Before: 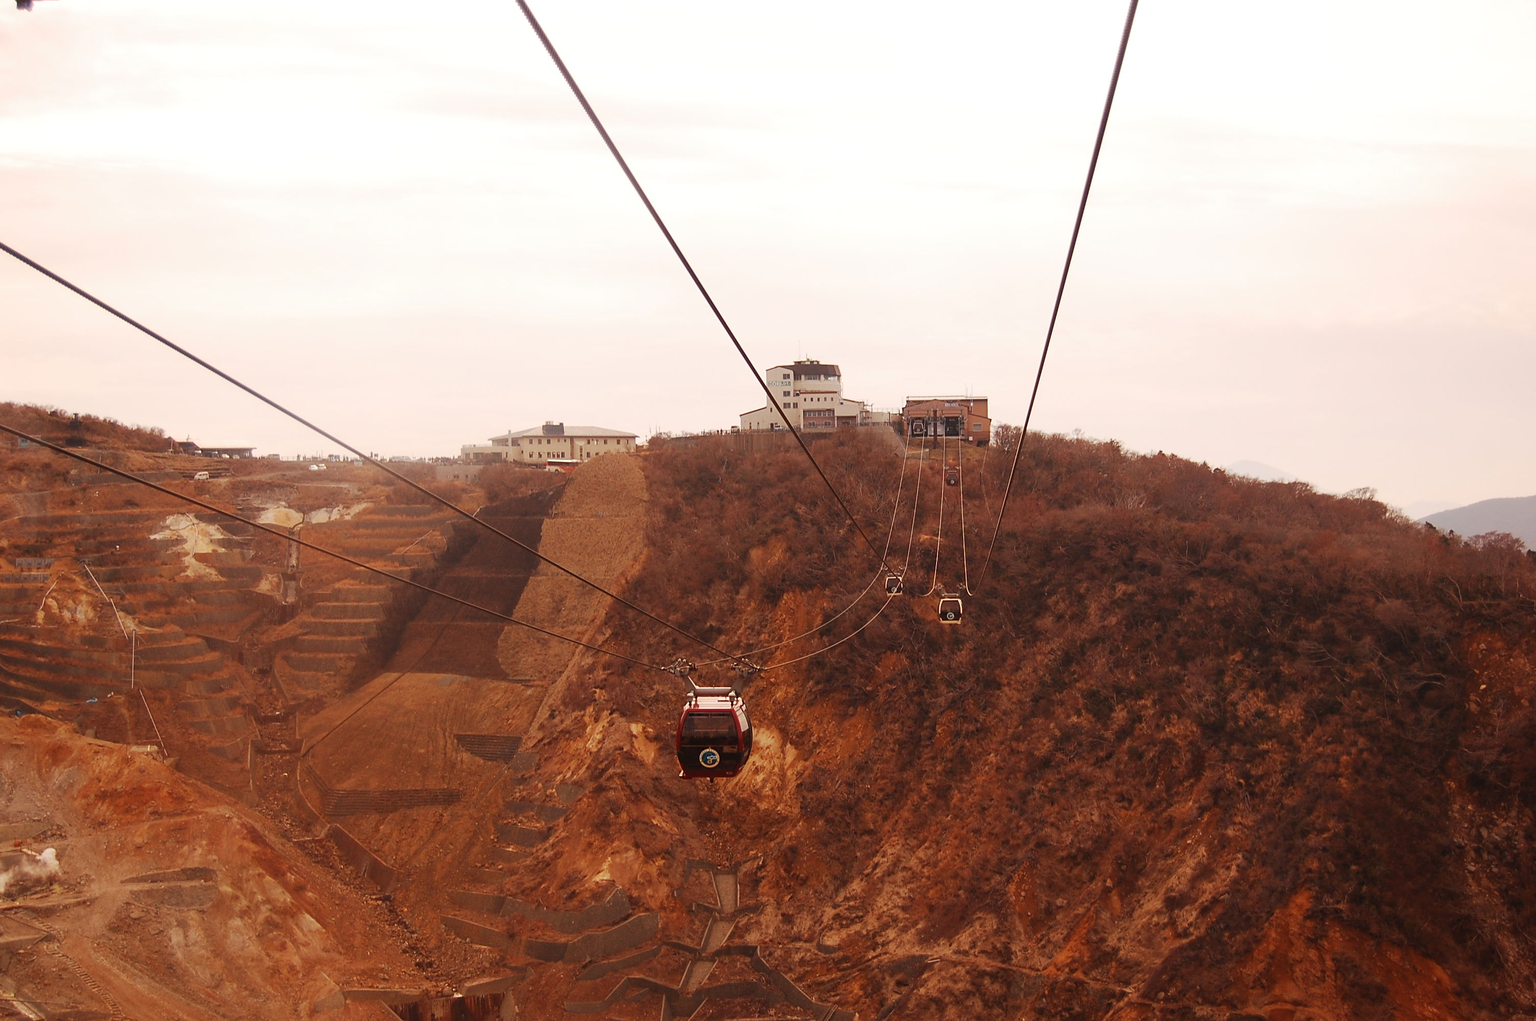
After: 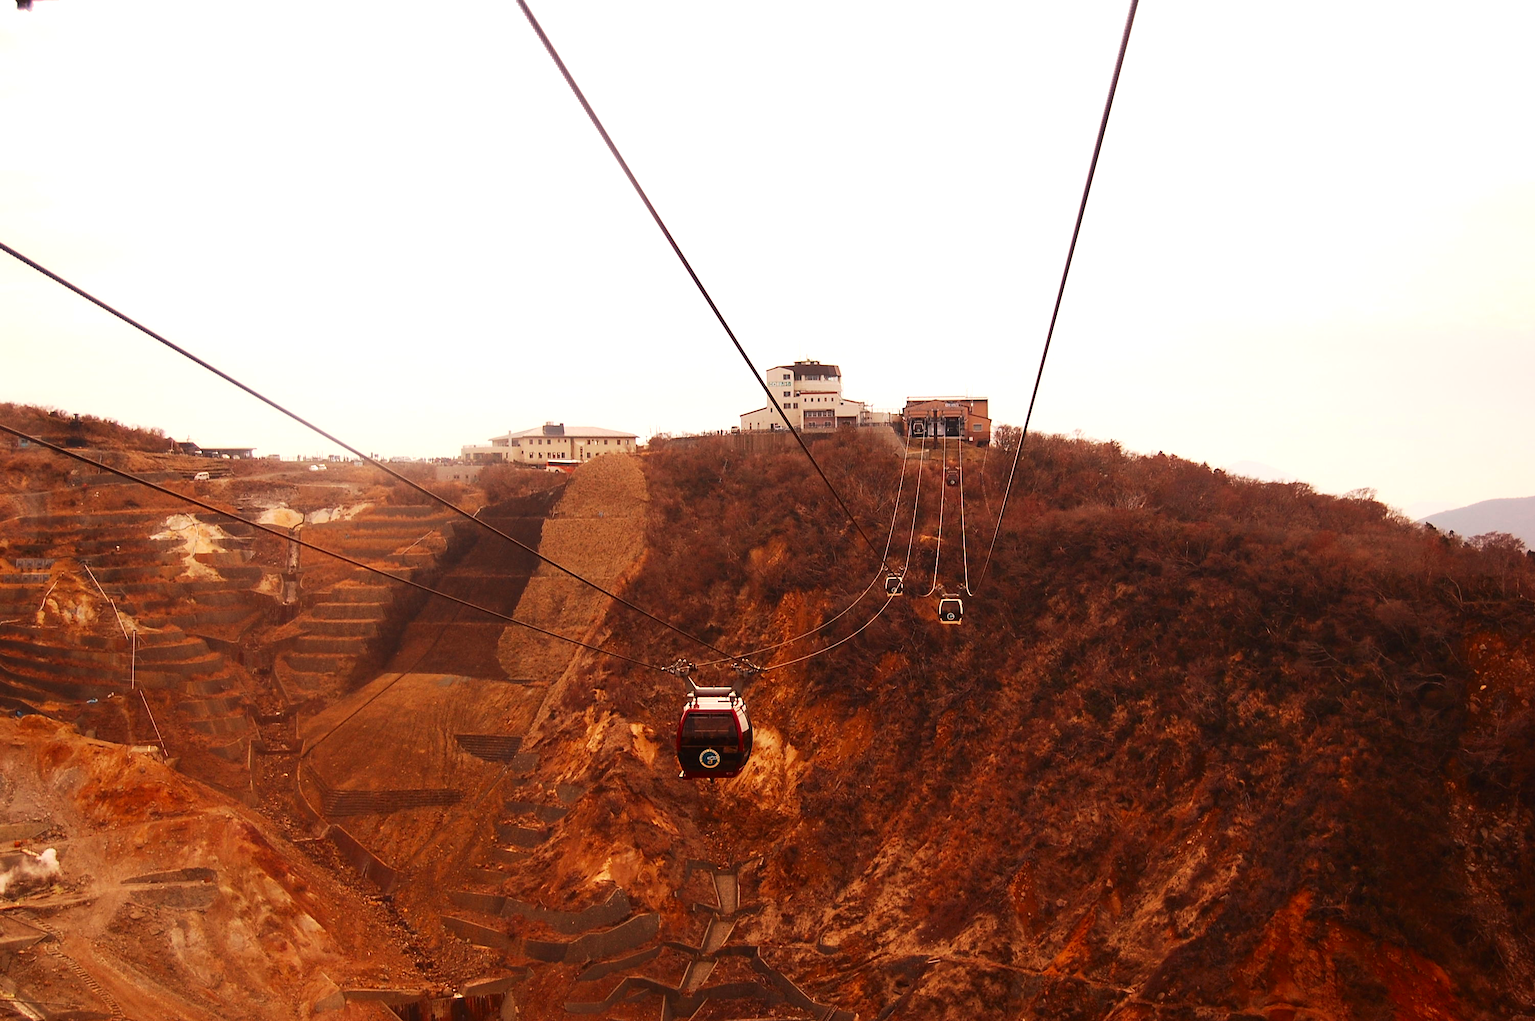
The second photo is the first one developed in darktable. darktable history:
contrast brightness saturation: contrast 0.094, saturation 0.274
tone equalizer: -8 EV -0.449 EV, -7 EV -0.394 EV, -6 EV -0.342 EV, -5 EV -0.232 EV, -3 EV 0.255 EV, -2 EV 0.34 EV, -1 EV 0.388 EV, +0 EV 0.416 EV, edges refinement/feathering 500, mask exposure compensation -1.57 EV, preserve details no
